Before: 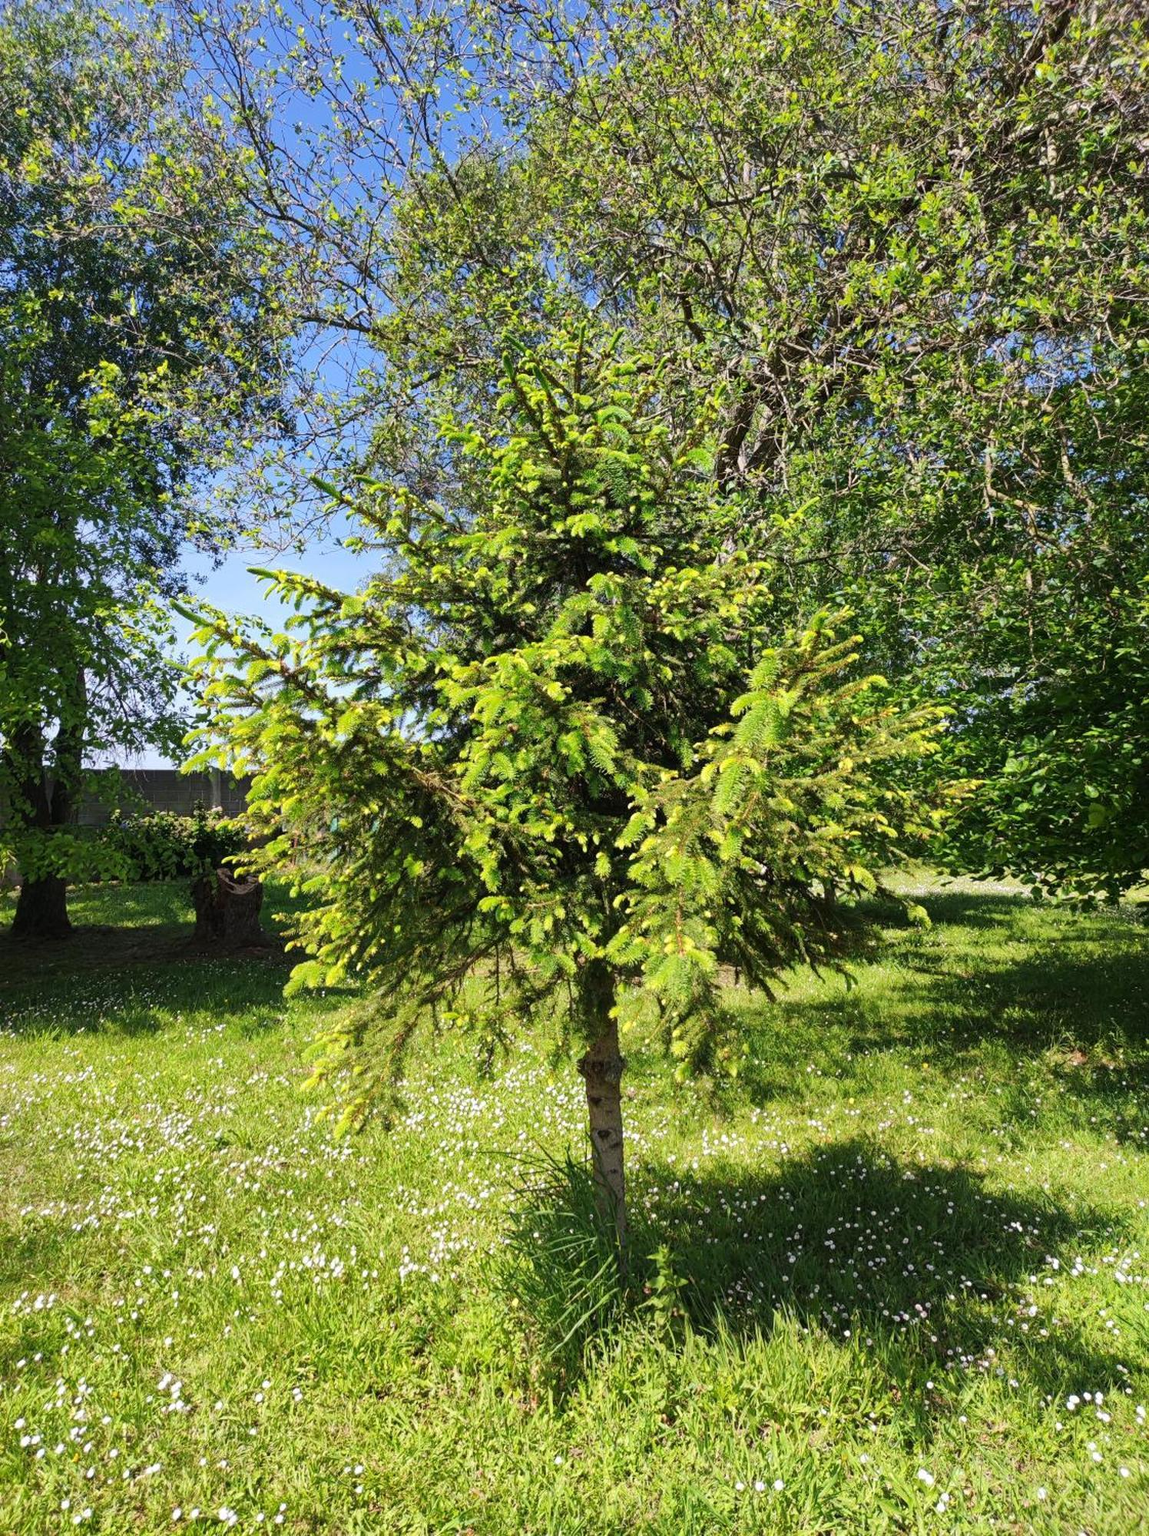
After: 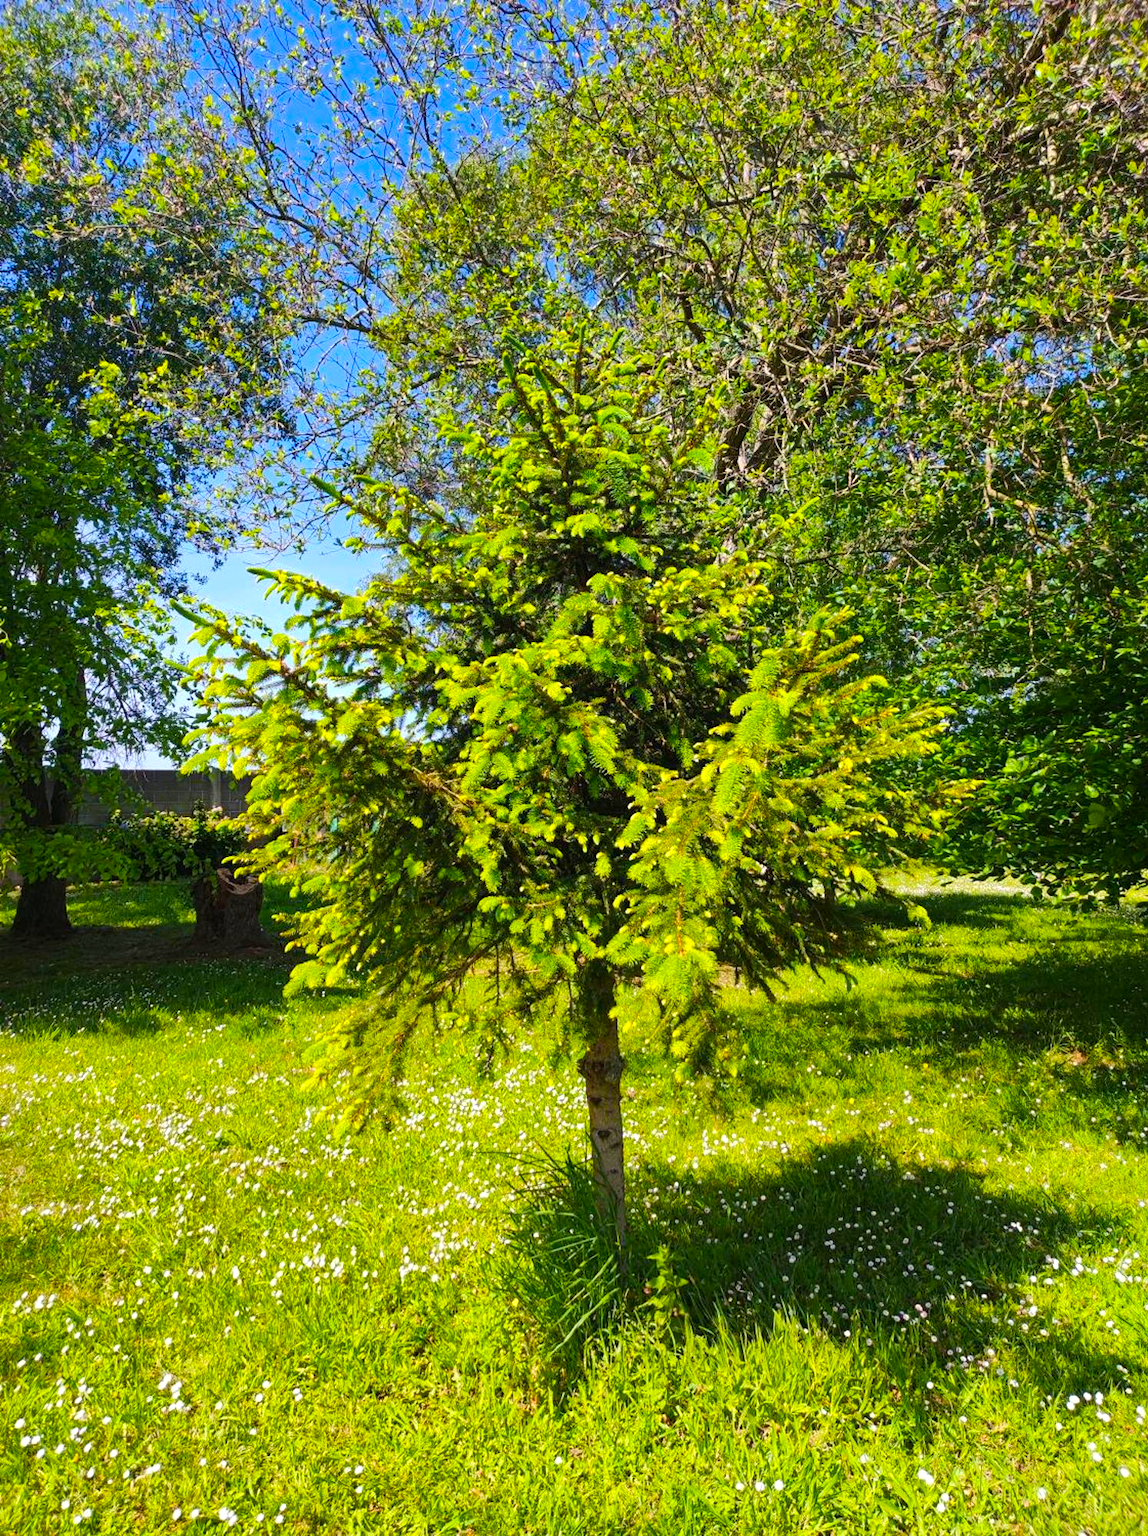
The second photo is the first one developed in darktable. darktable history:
color balance rgb: linear chroma grading › global chroma 9.179%, perceptual saturation grading › global saturation 24.932%, global vibrance 28.437%
exposure: exposure 0.152 EV, compensate highlight preservation false
tone equalizer: edges refinement/feathering 500, mask exposure compensation -1.57 EV, preserve details no
